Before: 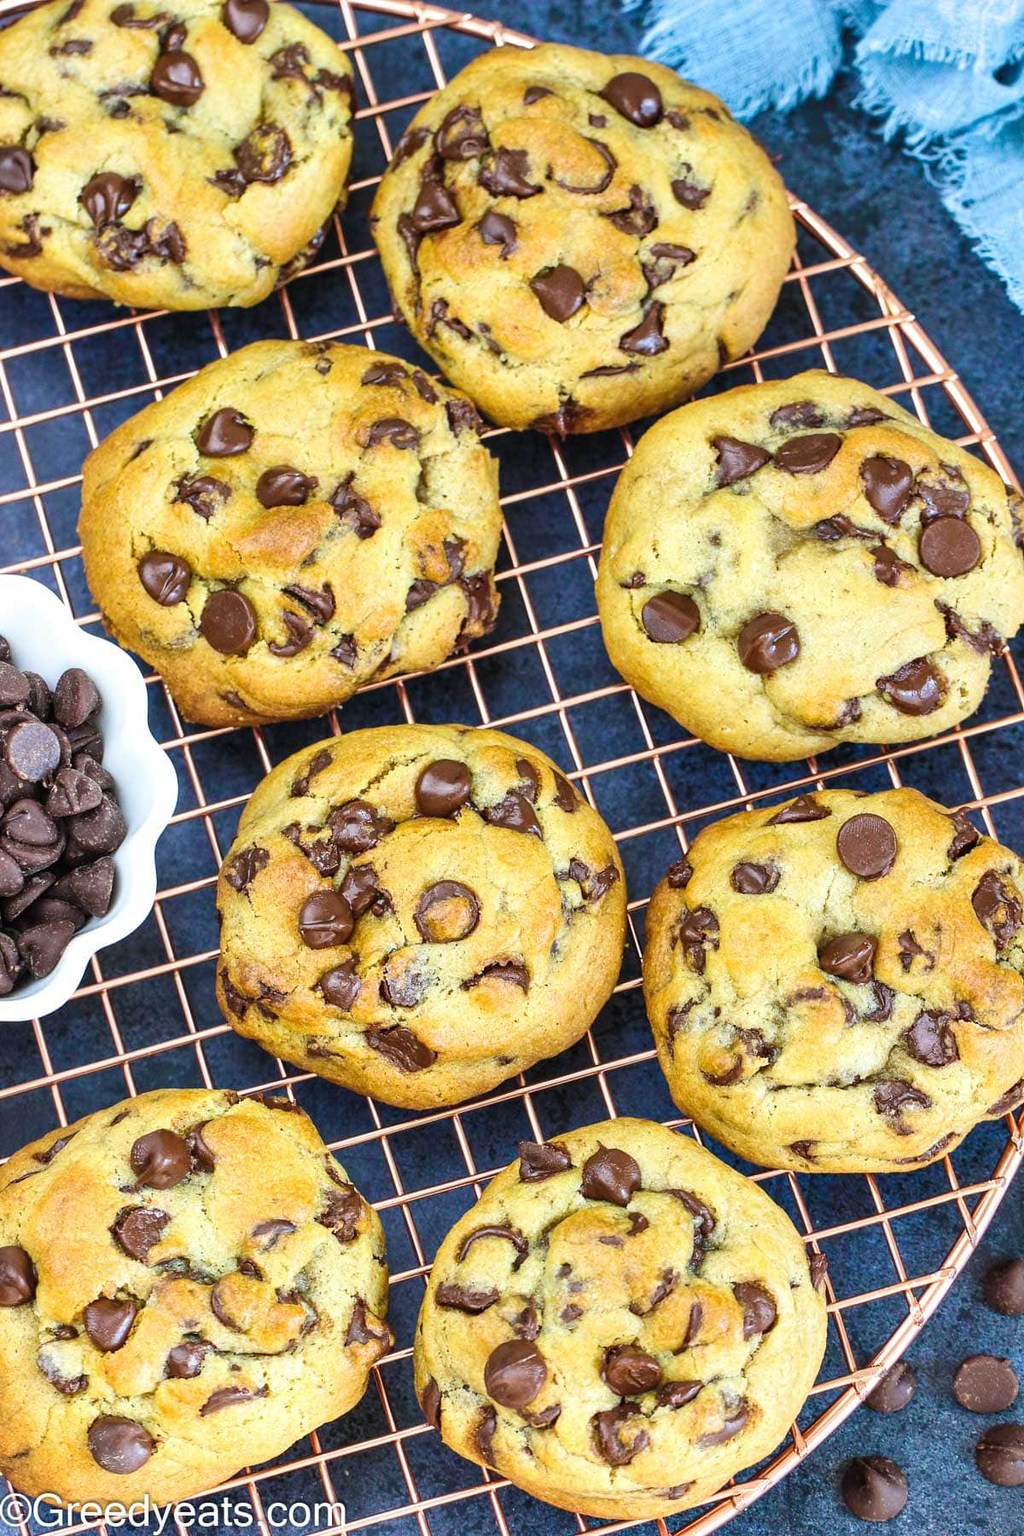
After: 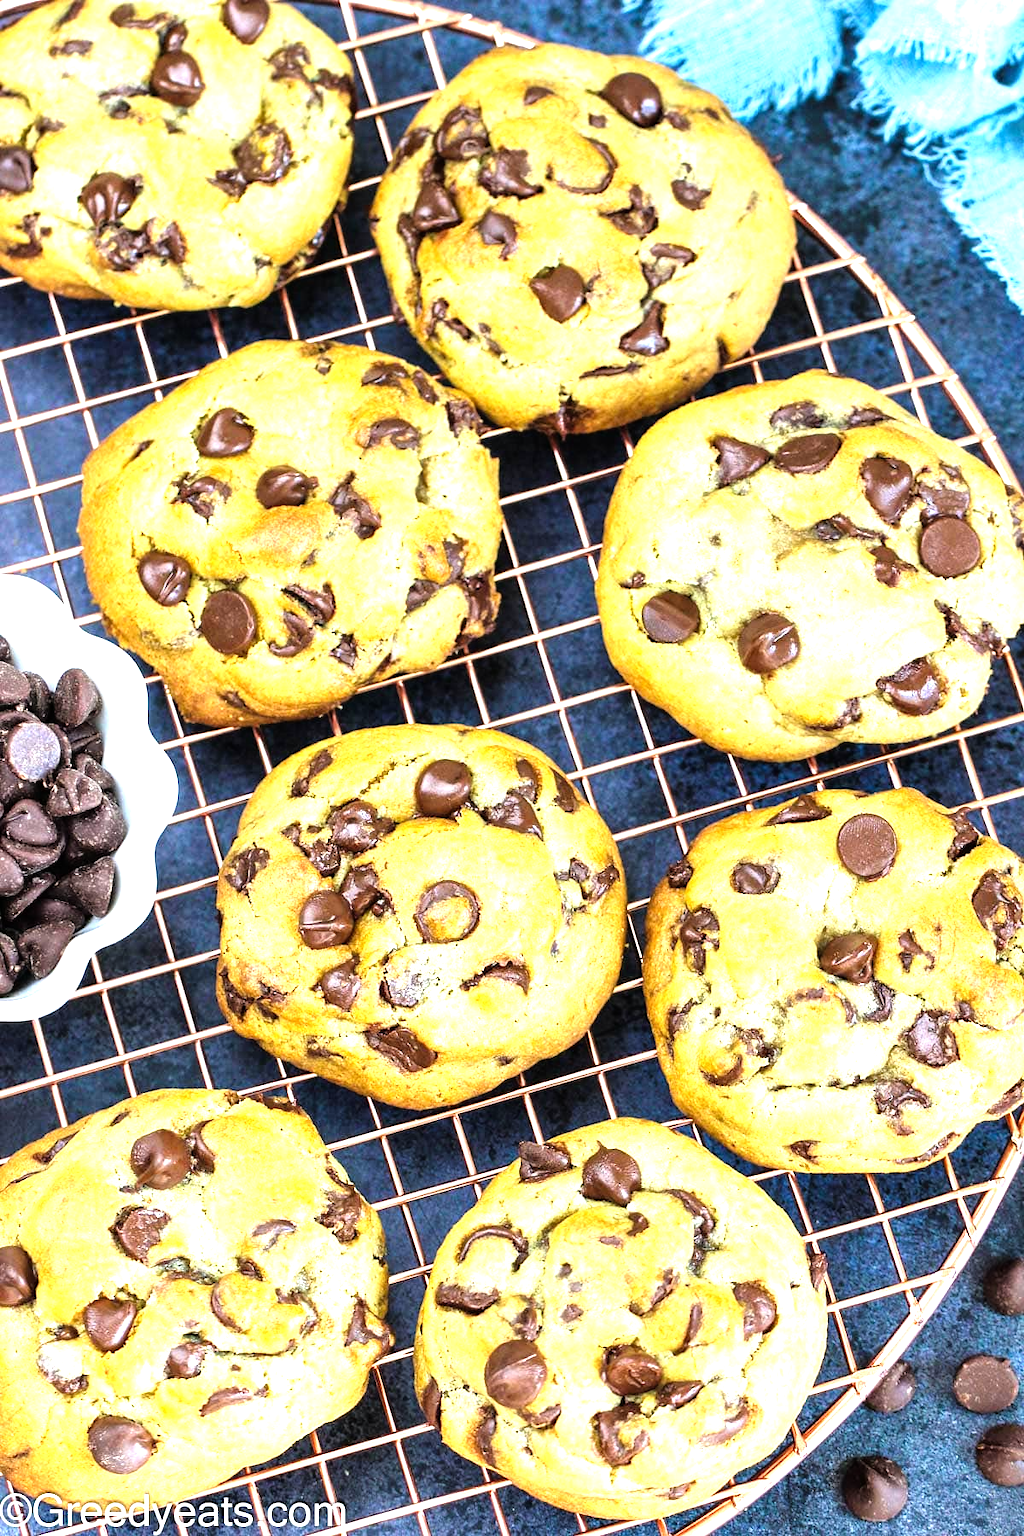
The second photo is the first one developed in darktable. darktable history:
tone equalizer: -8 EV -1.06 EV, -7 EV -1.02 EV, -6 EV -0.875 EV, -5 EV -0.616 EV, -3 EV 0.61 EV, -2 EV 0.881 EV, -1 EV 1.01 EV, +0 EV 1.06 EV, mask exposure compensation -0.503 EV
